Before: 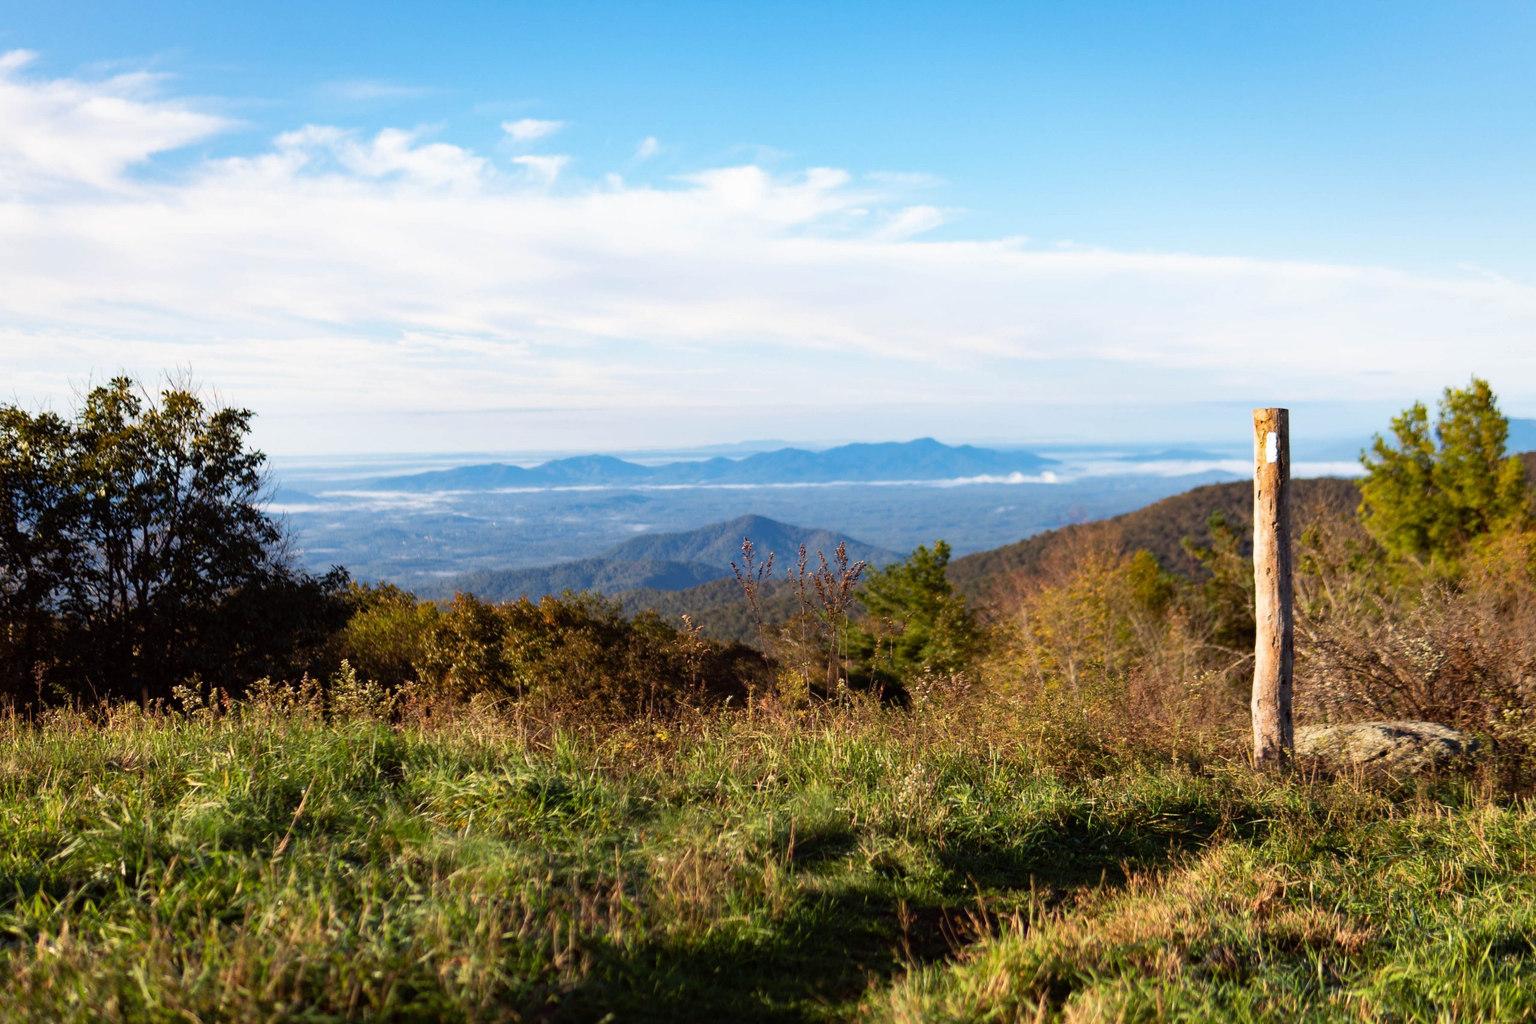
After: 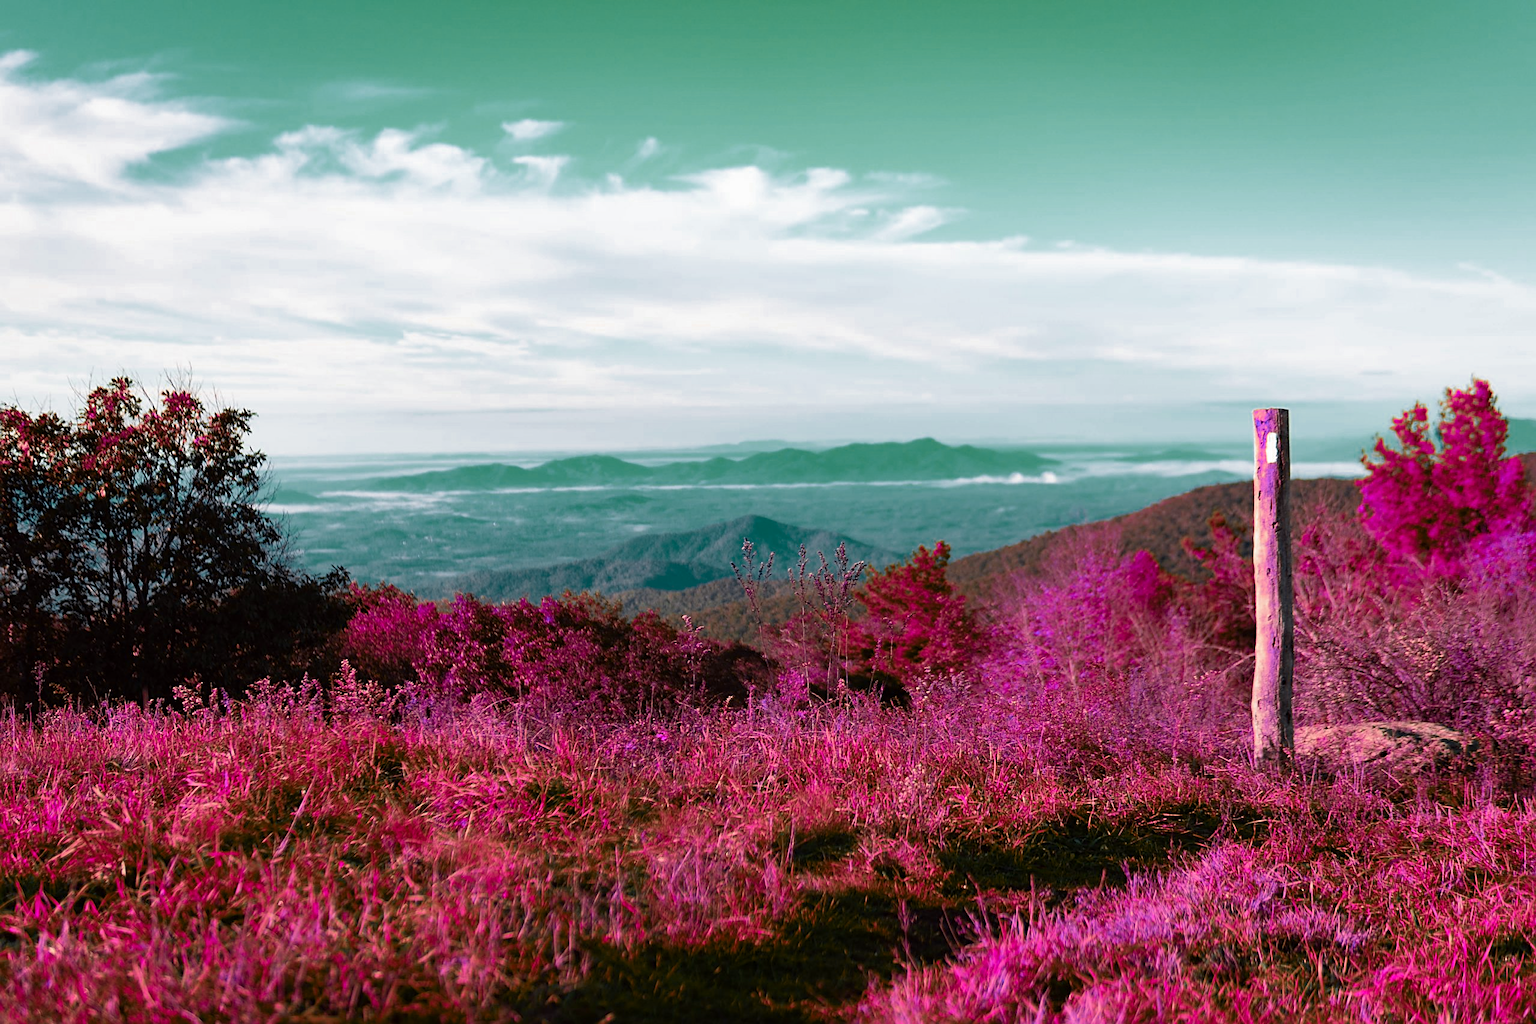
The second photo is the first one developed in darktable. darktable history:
sharpen: on, module defaults
color zones: curves: ch0 [(0.826, 0.353)]; ch1 [(0.242, 0.647) (0.889, 0.342)]; ch2 [(0.246, 0.089) (0.969, 0.068)]
